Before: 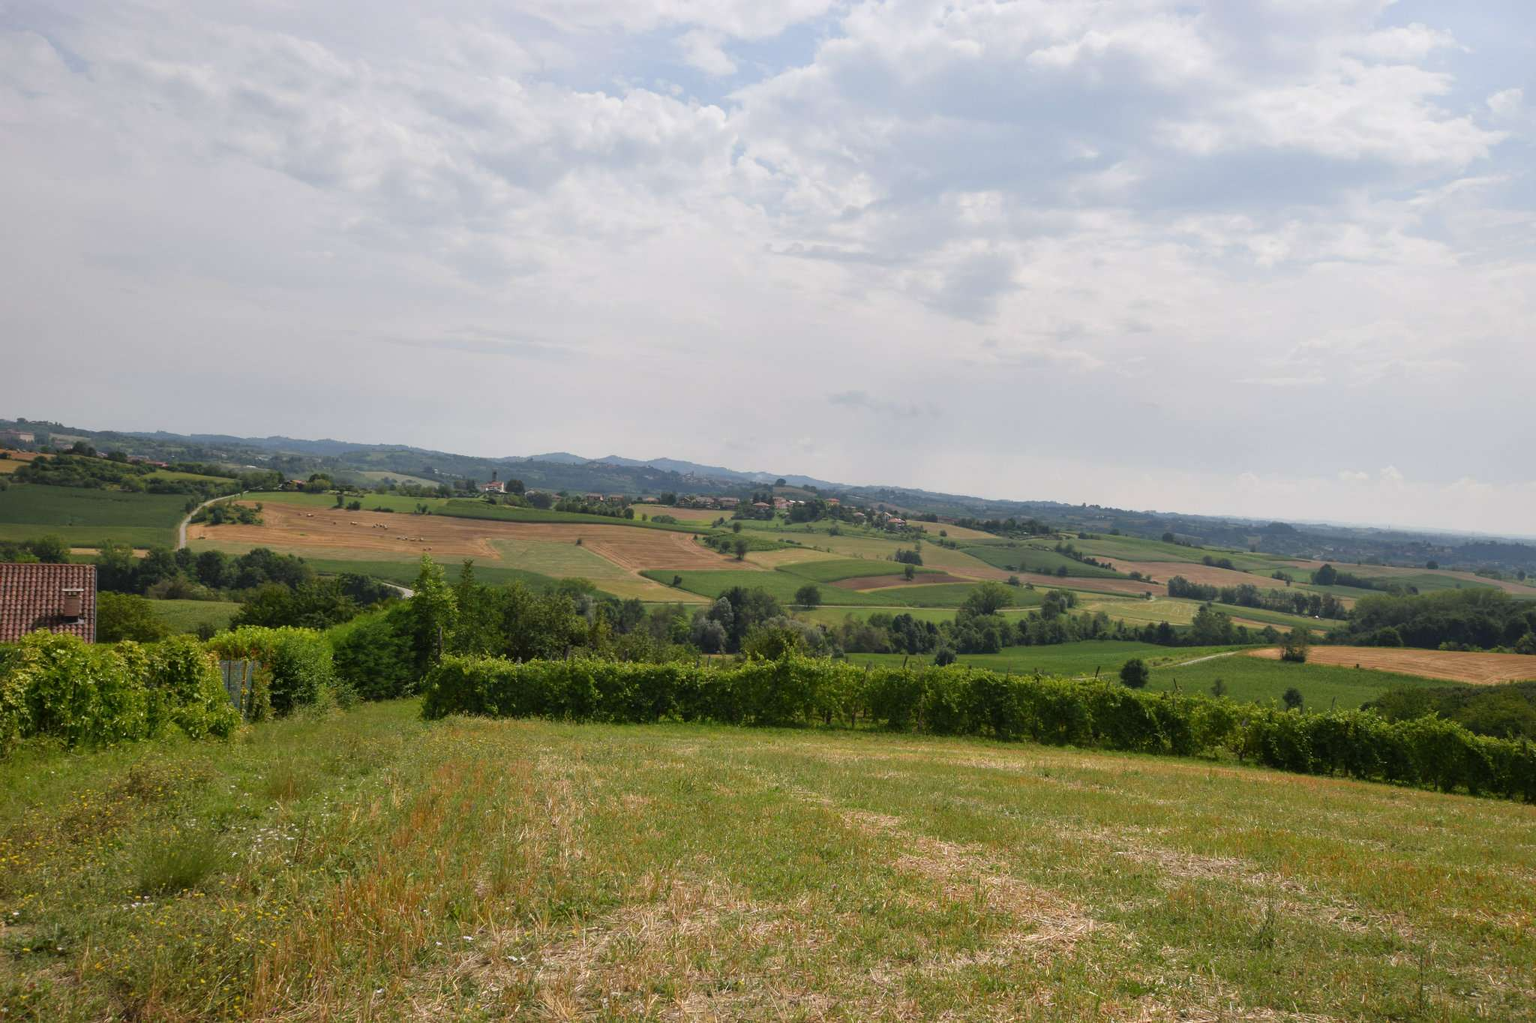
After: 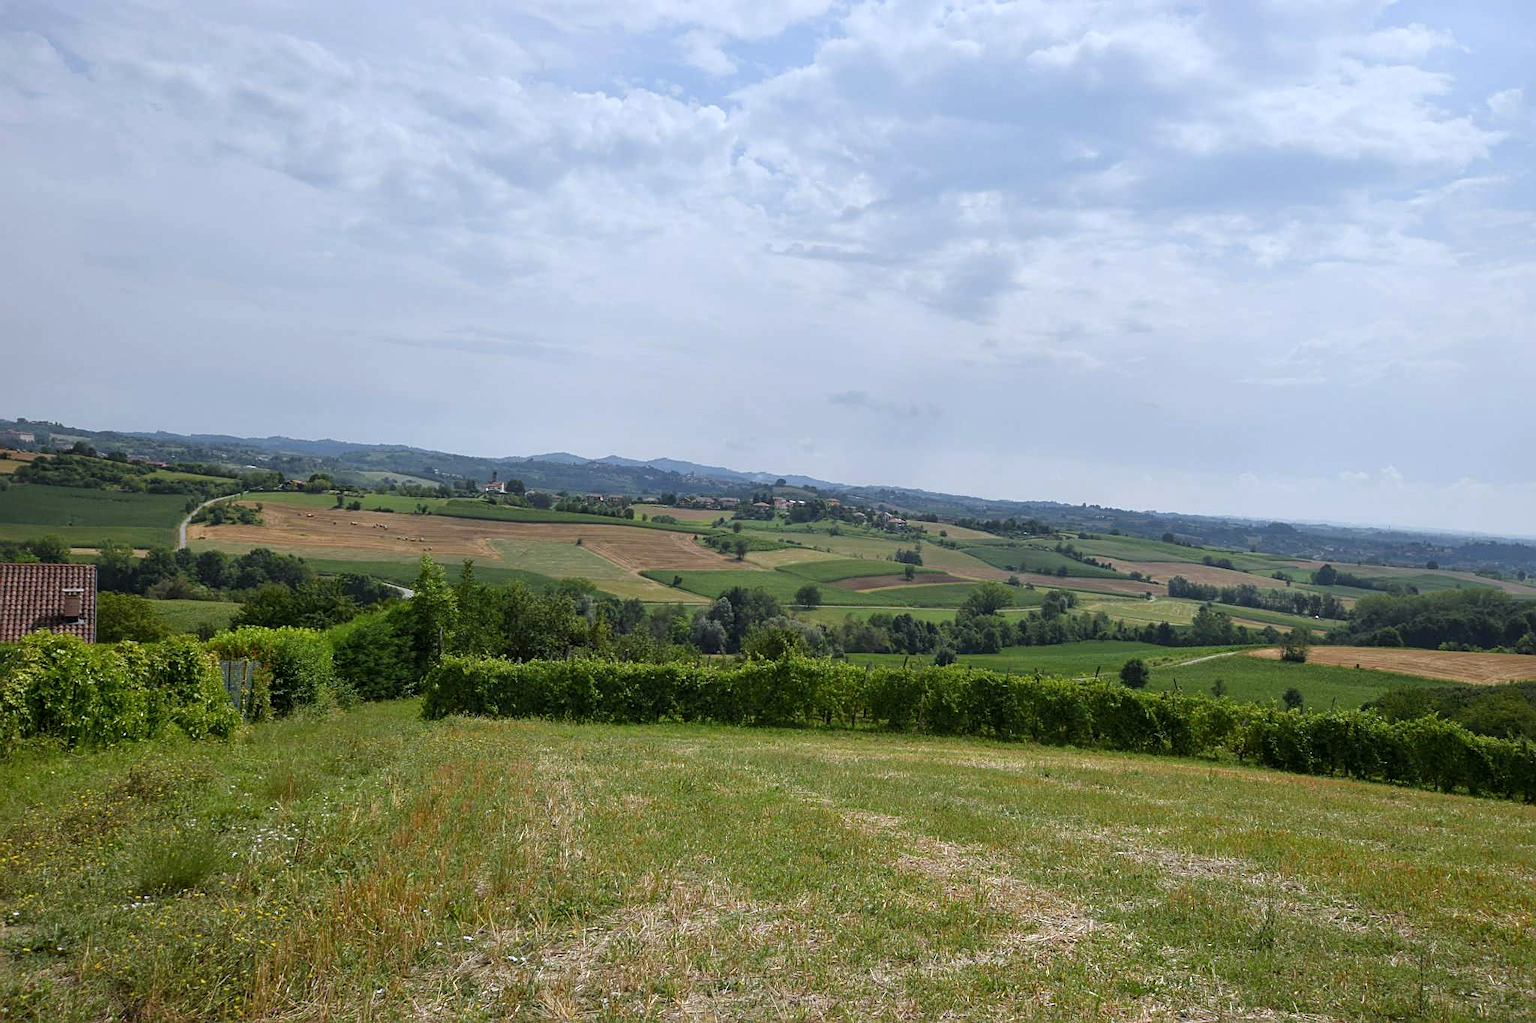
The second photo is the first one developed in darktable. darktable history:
sharpen: on, module defaults
local contrast: highlights 100%, shadows 100%, detail 120%, midtone range 0.2
white balance: red 0.924, blue 1.095
